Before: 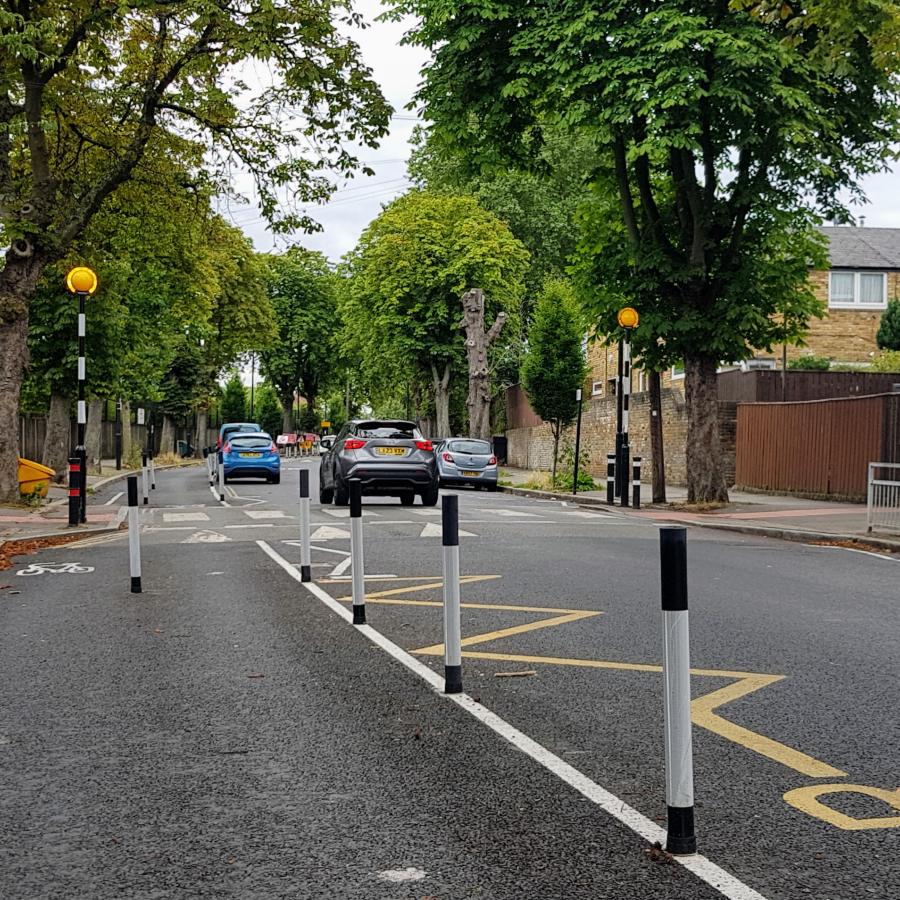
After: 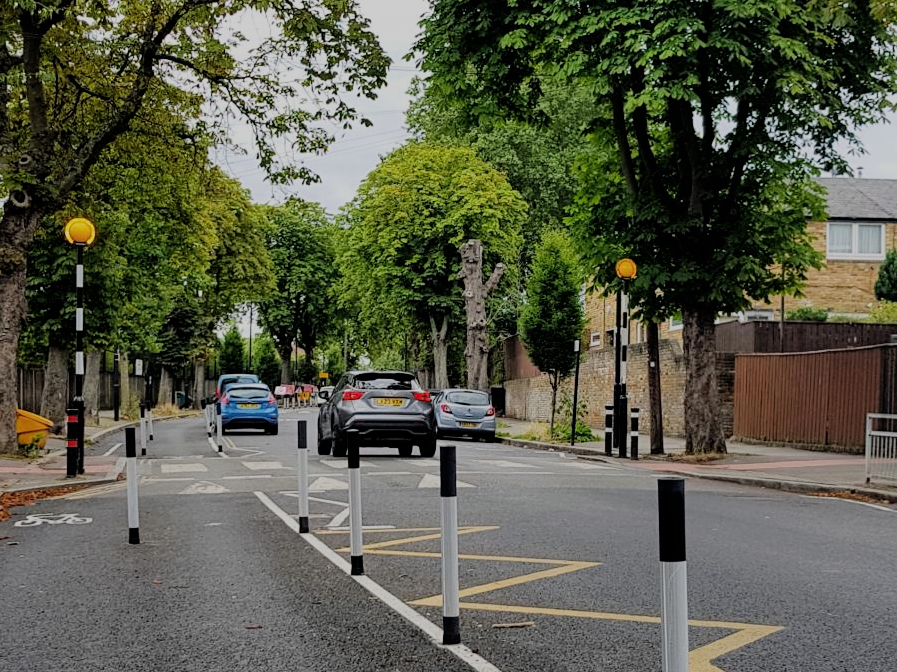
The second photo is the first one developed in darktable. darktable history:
crop: left 0.318%, top 5.483%, bottom 19.831%
filmic rgb: black relative exposure -7.14 EV, white relative exposure 5.37 EV, hardness 3.03
